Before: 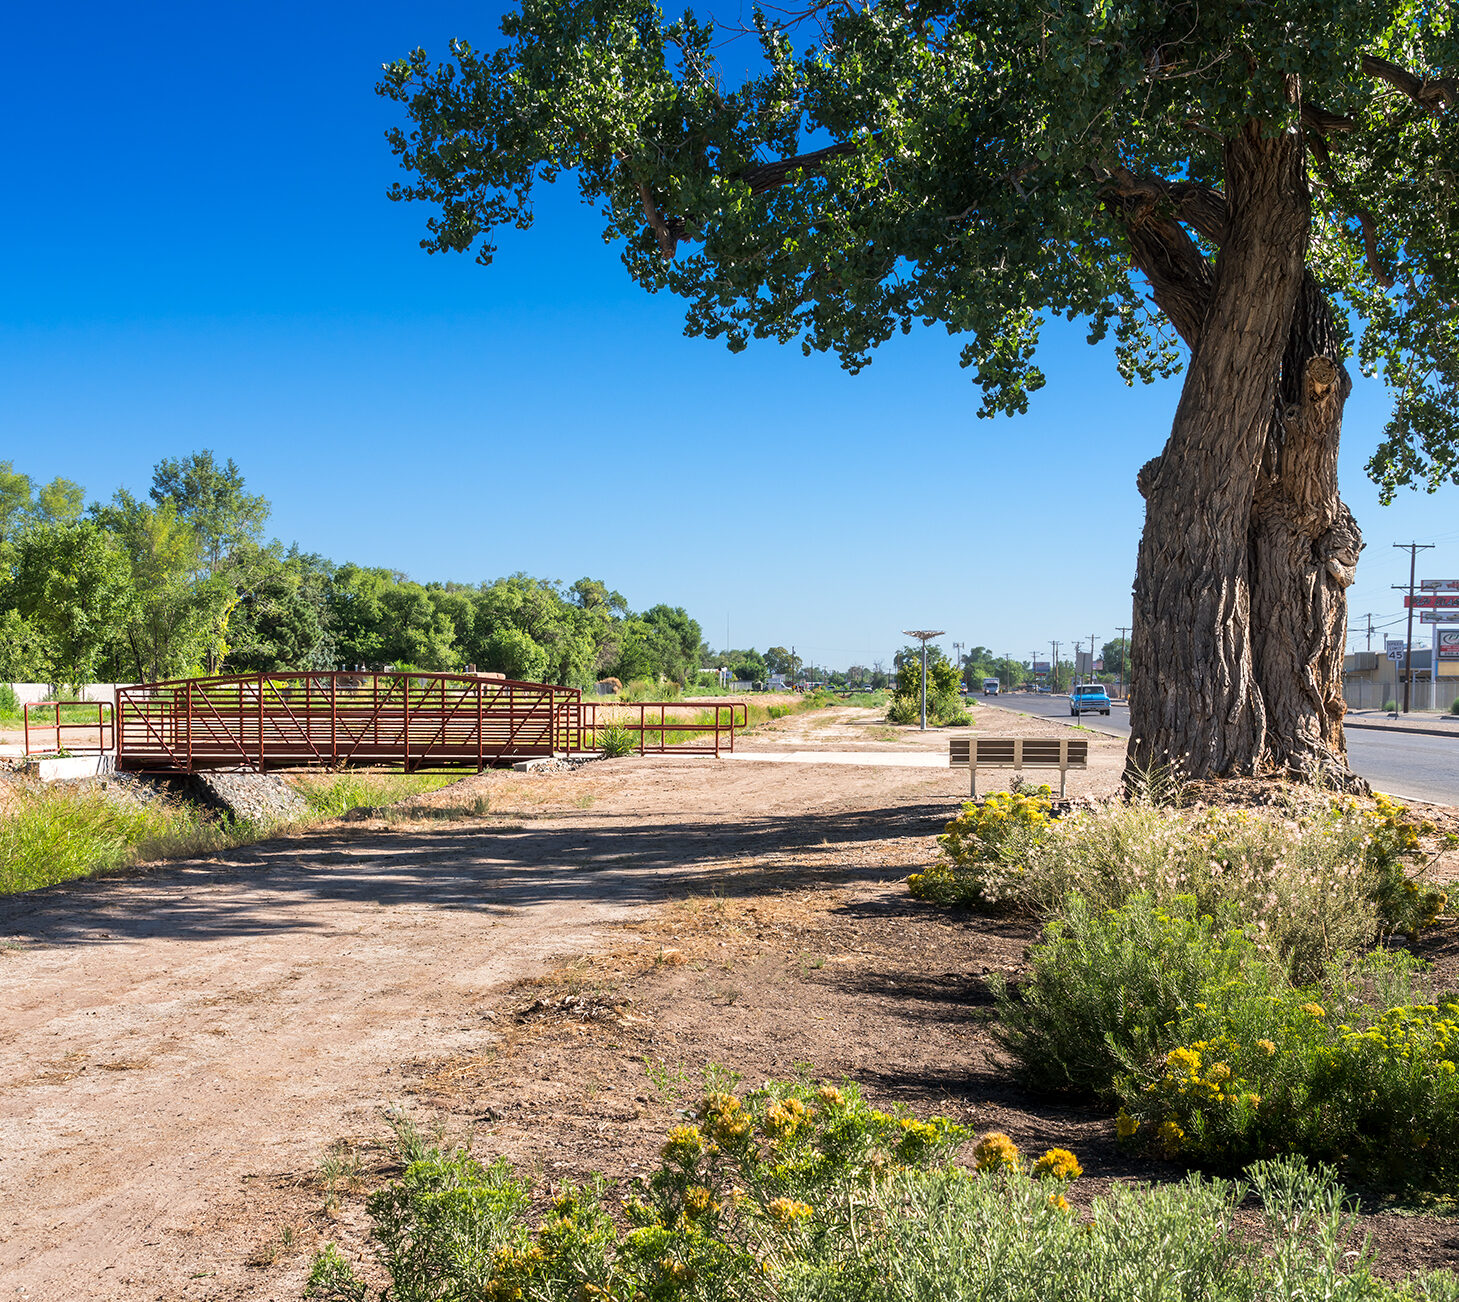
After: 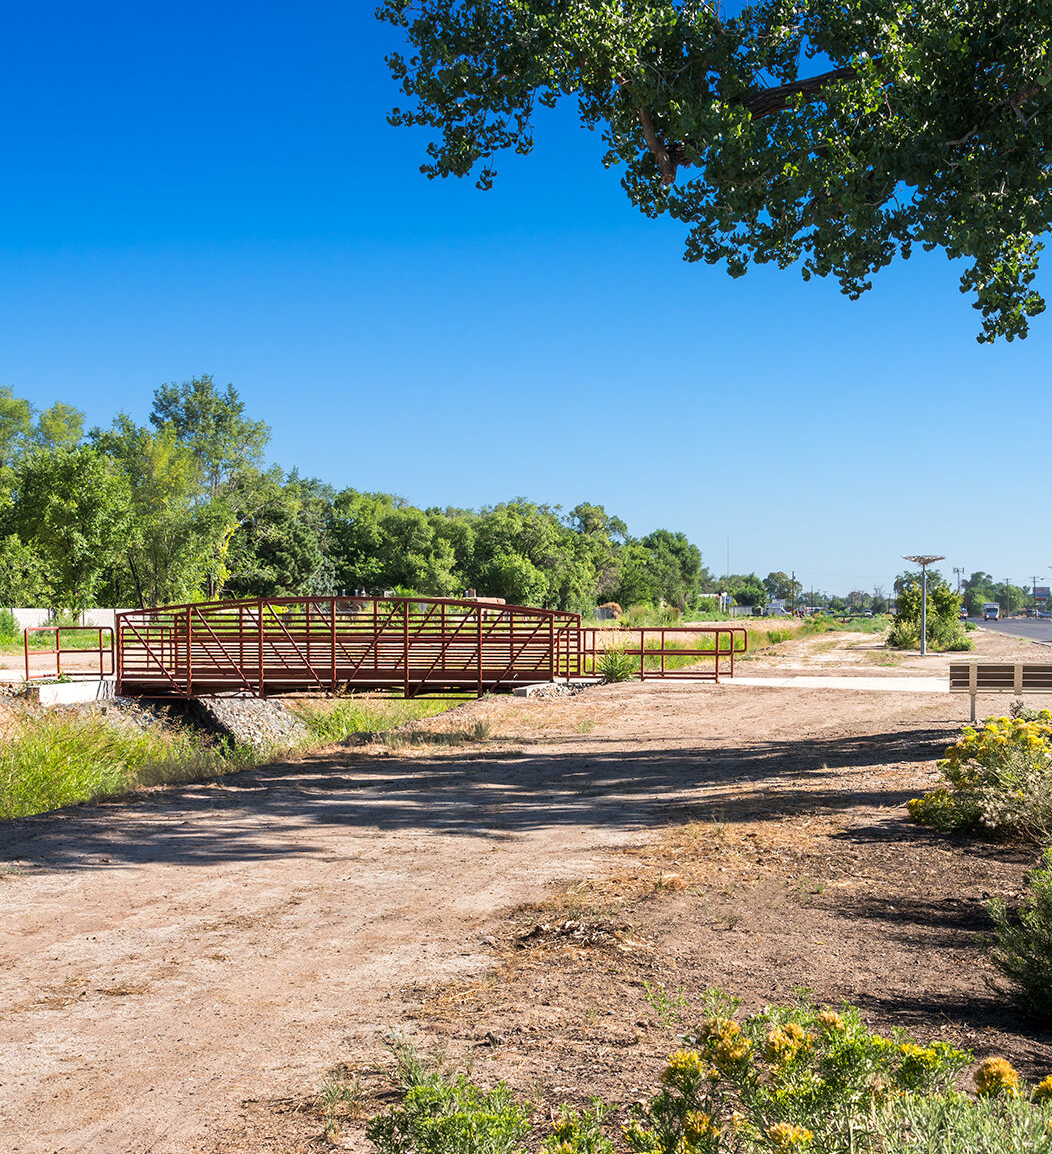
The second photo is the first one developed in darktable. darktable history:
crop: top 5.804%, right 27.868%, bottom 5.507%
